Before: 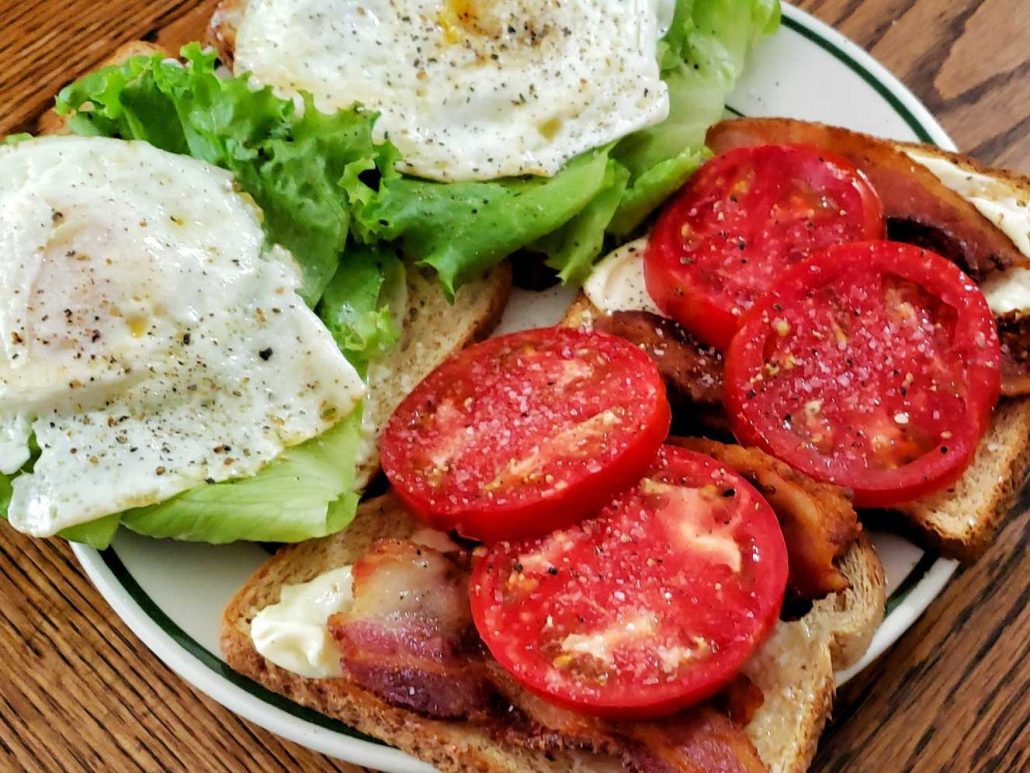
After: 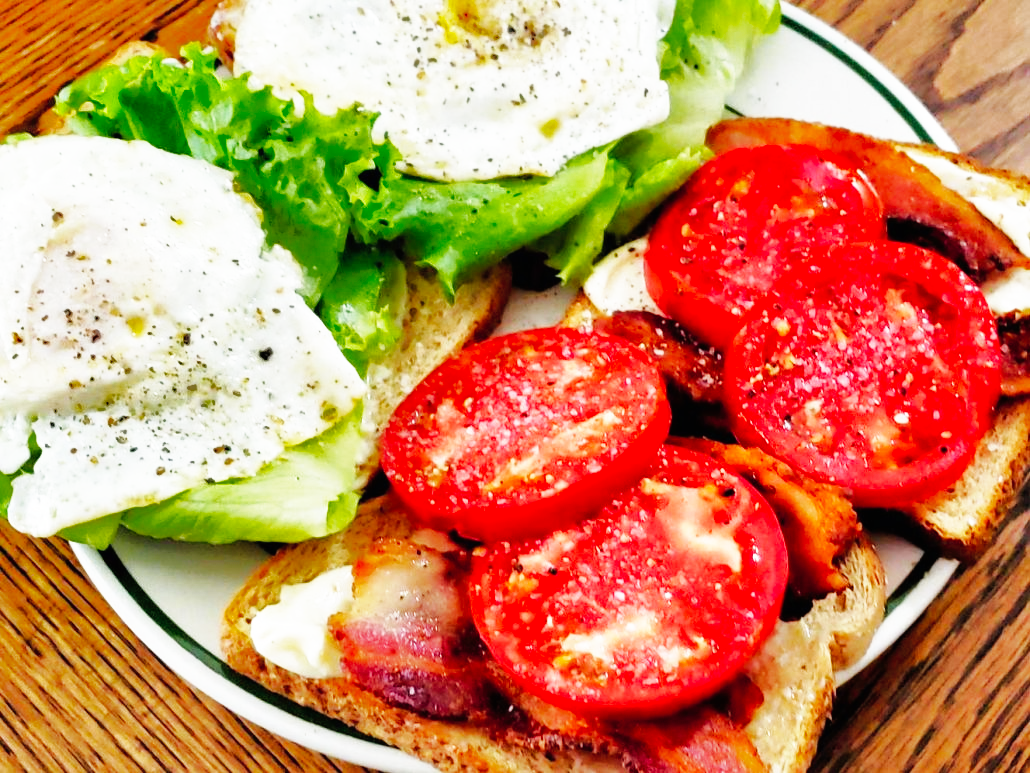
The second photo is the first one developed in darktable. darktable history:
base curve: curves: ch0 [(0, 0) (0.007, 0.004) (0.027, 0.03) (0.046, 0.07) (0.207, 0.54) (0.442, 0.872) (0.673, 0.972) (1, 1)], preserve colors none
shadows and highlights: shadows 39.89, highlights -59.89
